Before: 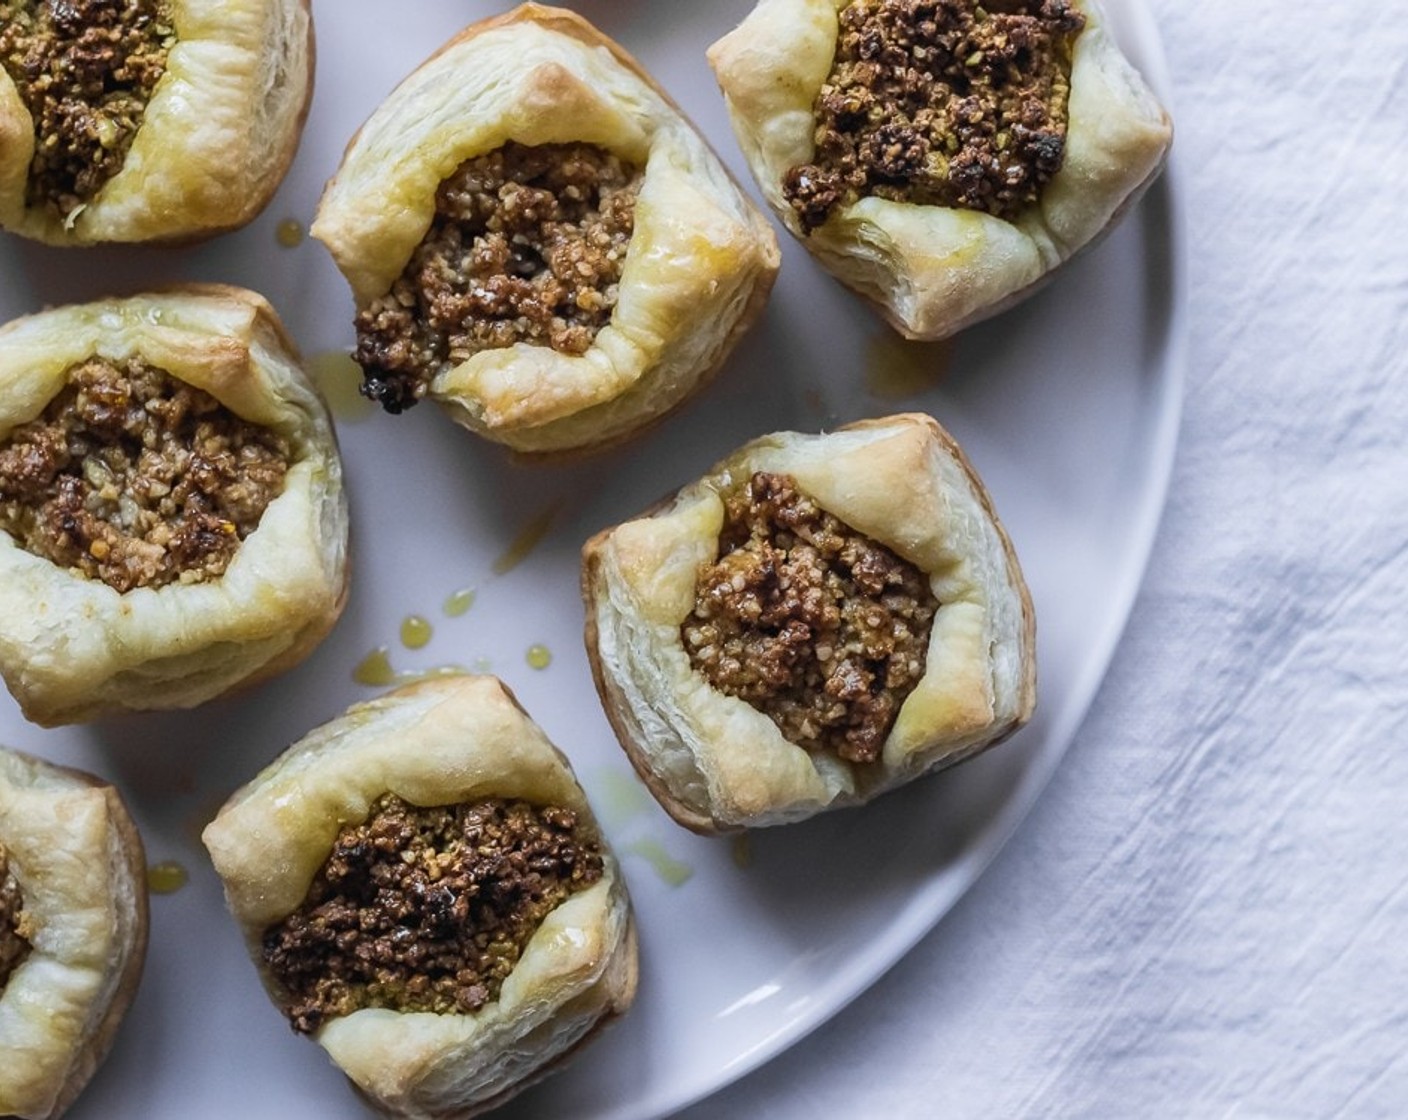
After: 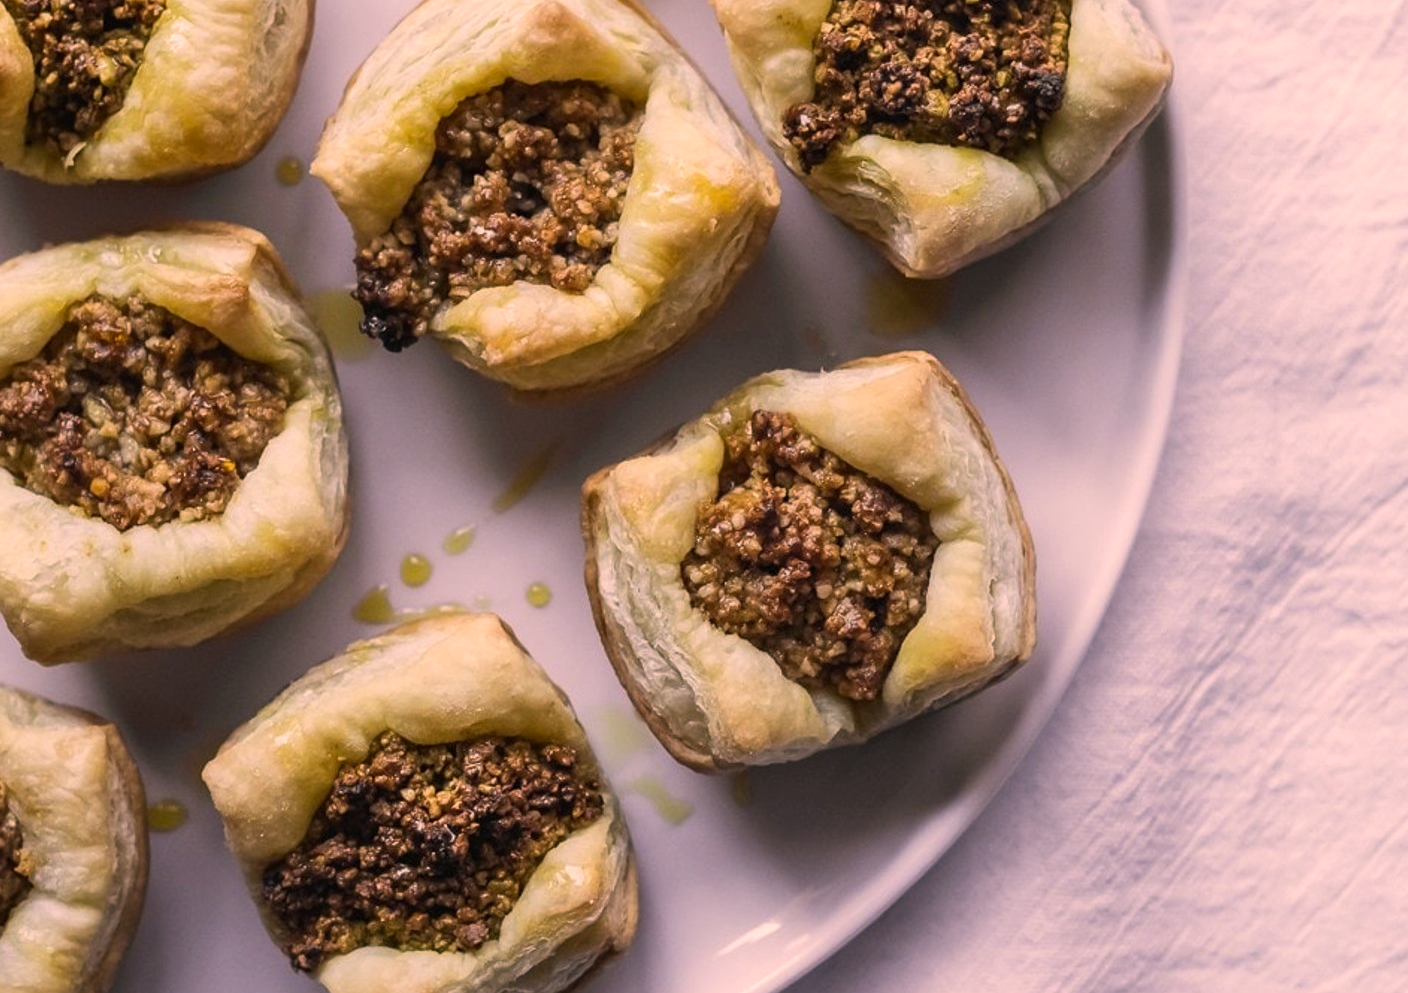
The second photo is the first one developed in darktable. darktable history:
crop and rotate: top 5.554%, bottom 5.744%
color correction: highlights a* 17.48, highlights b* 18.9
